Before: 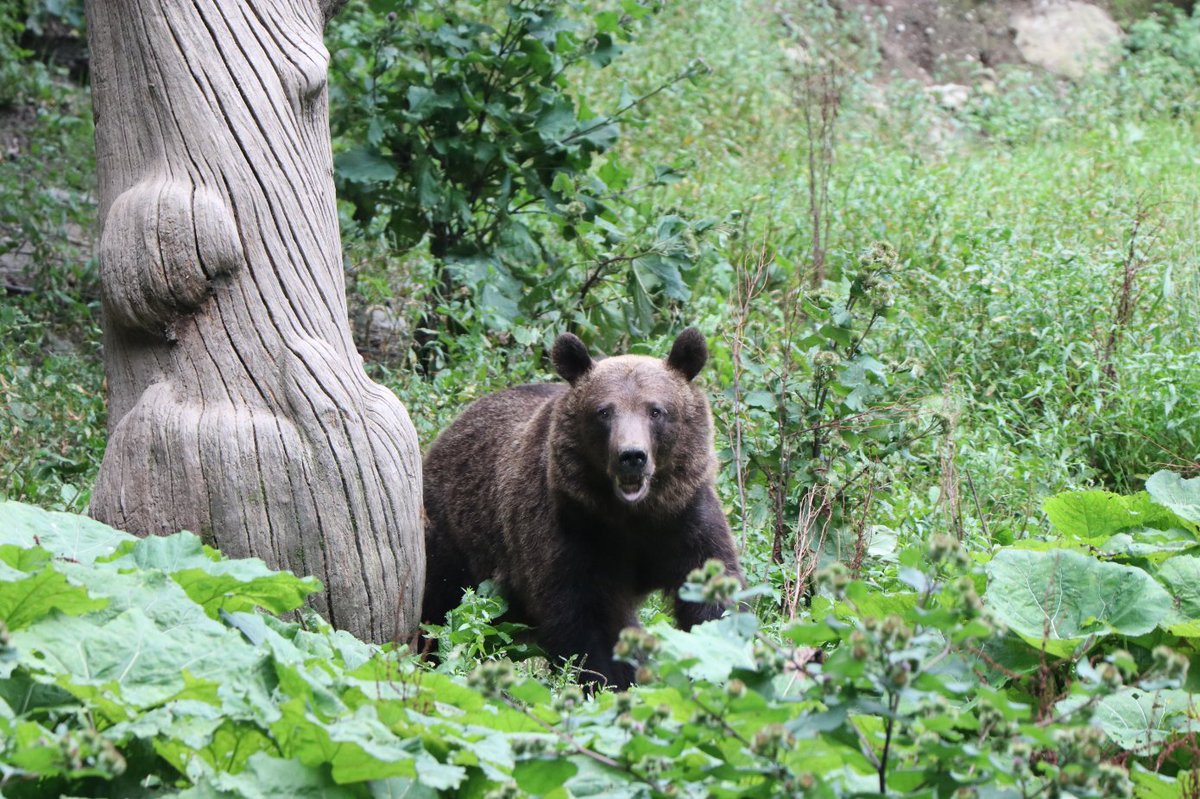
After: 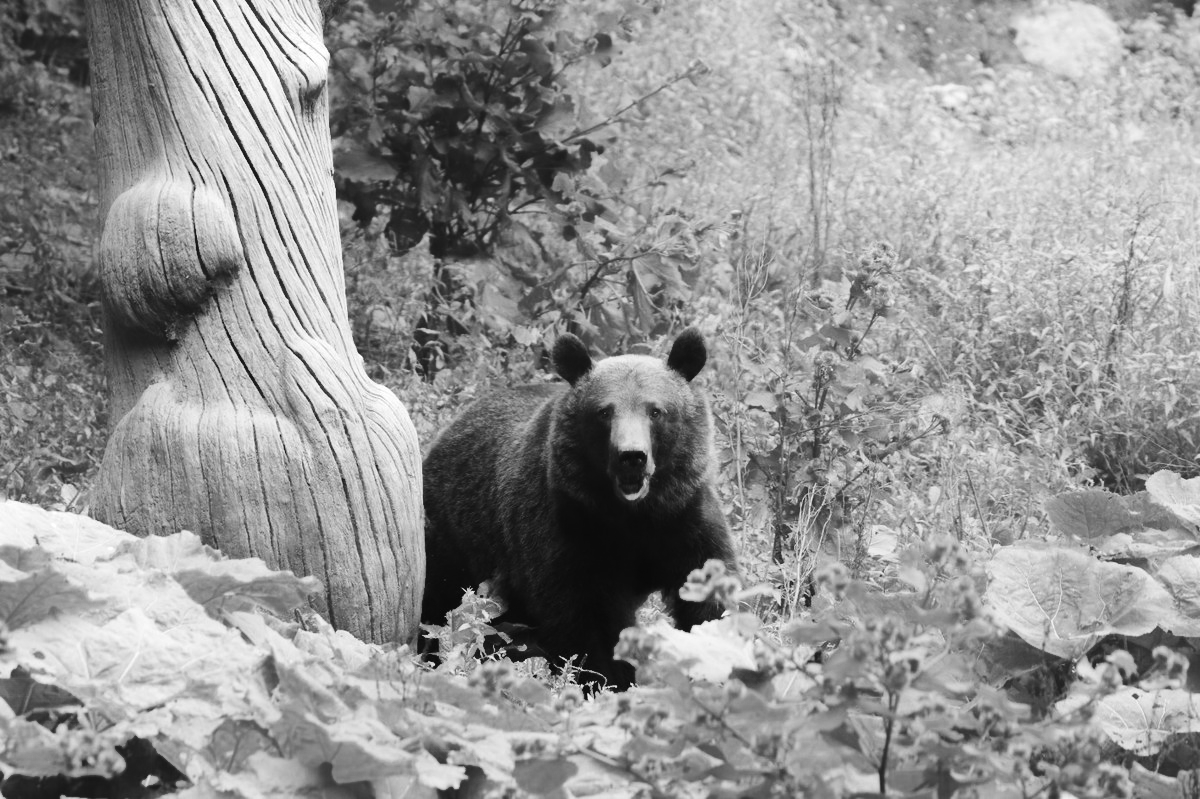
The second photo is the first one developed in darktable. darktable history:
monochrome: a -11.7, b 1.62, size 0.5, highlights 0.38
white balance: red 0.984, blue 1.059
tone equalizer: -8 EV -0.417 EV, -7 EV -0.389 EV, -6 EV -0.333 EV, -5 EV -0.222 EV, -3 EV 0.222 EV, -2 EV 0.333 EV, -1 EV 0.389 EV, +0 EV 0.417 EV, edges refinement/feathering 500, mask exposure compensation -1.57 EV, preserve details no
contrast brightness saturation: contrast 0.13, brightness -0.05, saturation 0.16
contrast equalizer: octaves 7, y [[0.6 ×6], [0.55 ×6], [0 ×6], [0 ×6], [0 ×6]], mix -1
